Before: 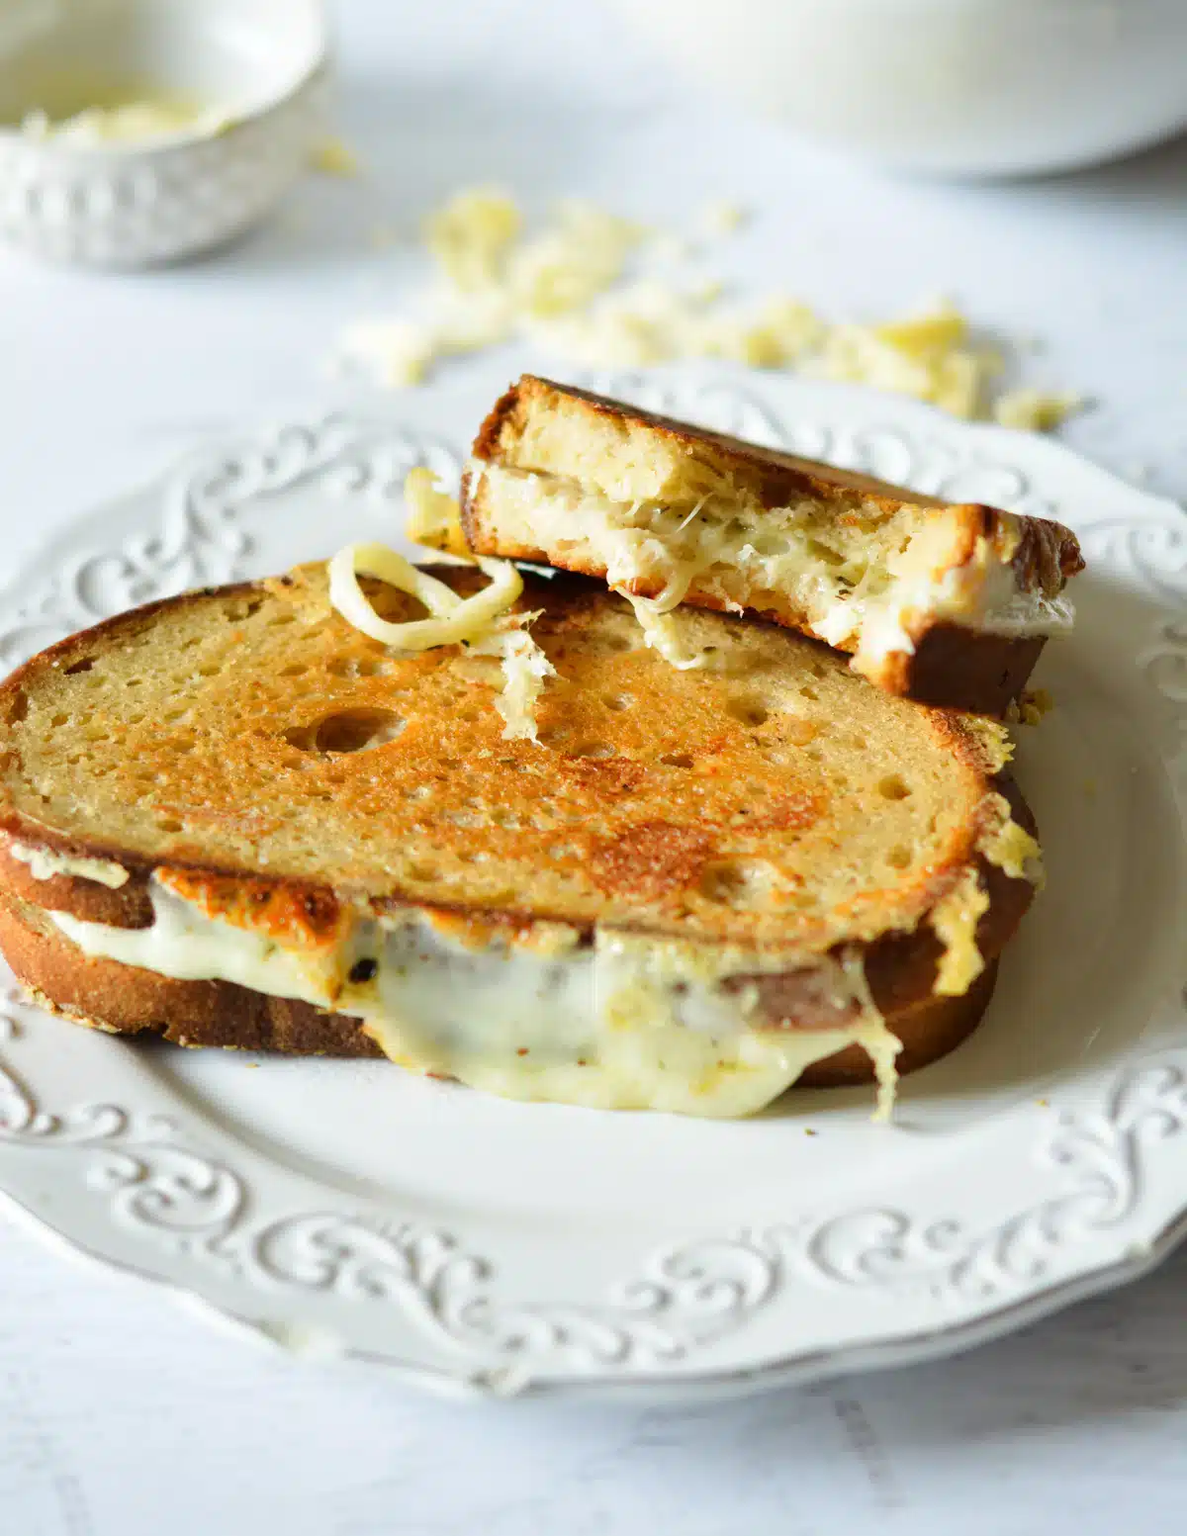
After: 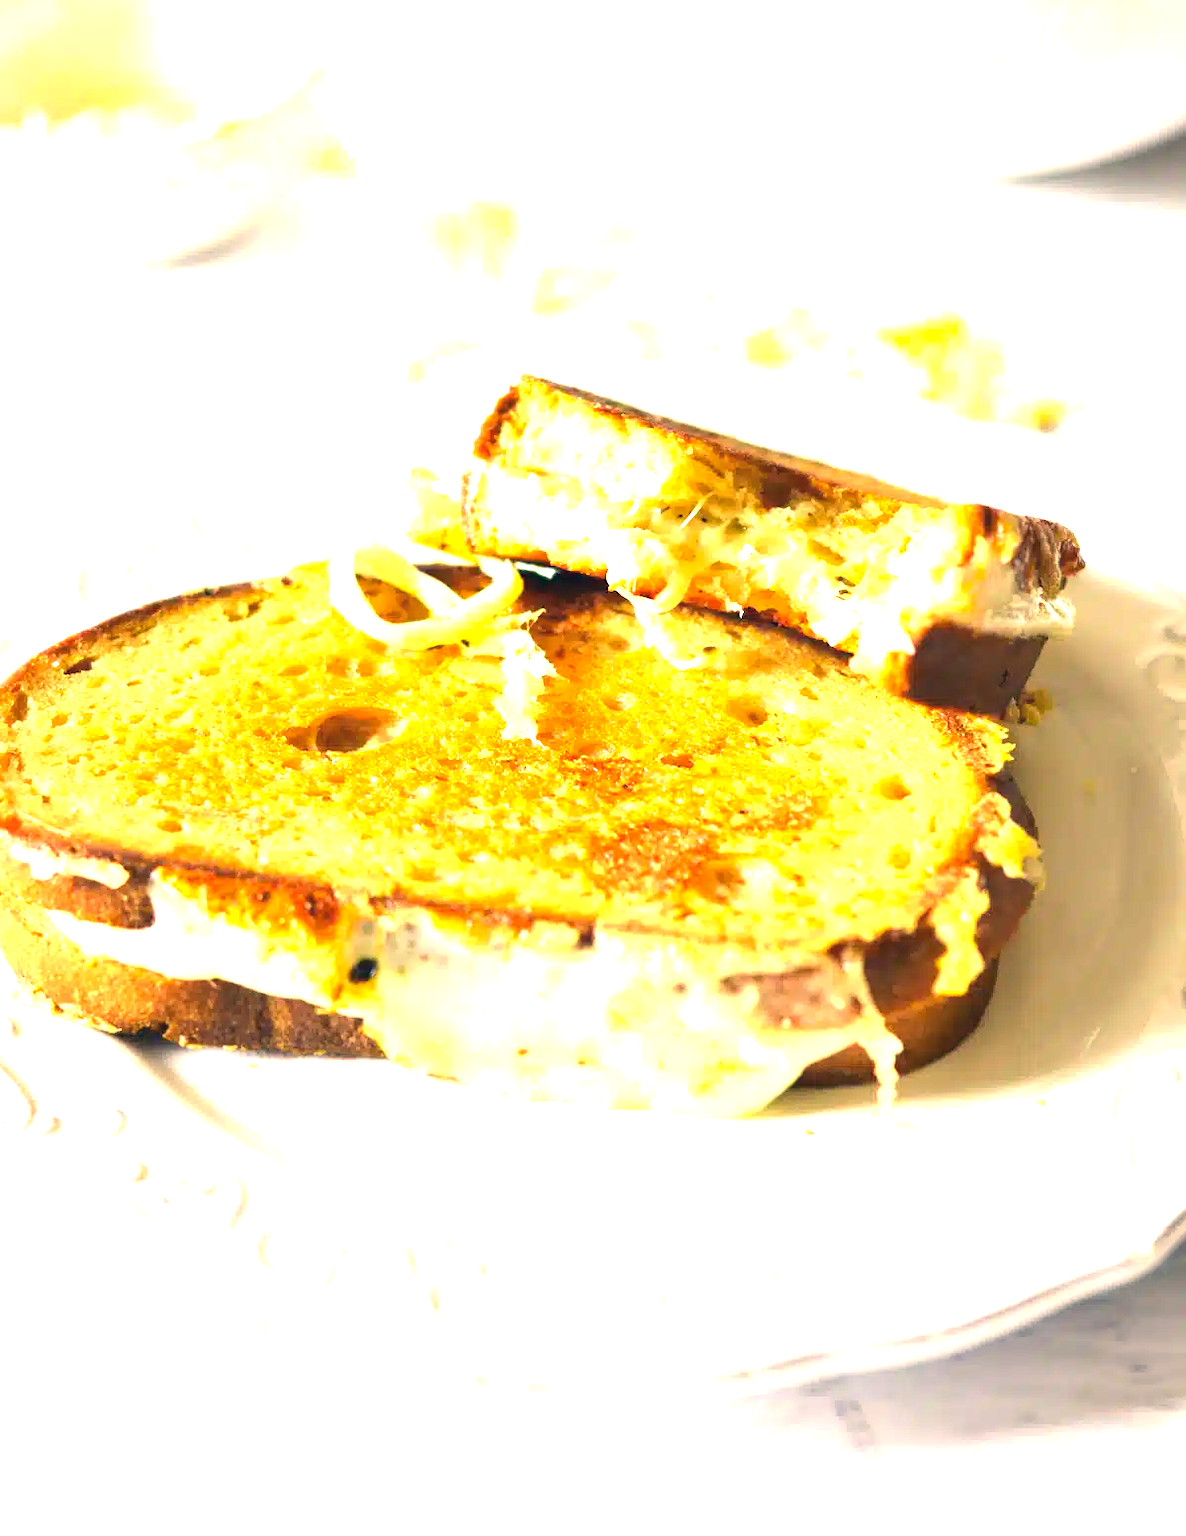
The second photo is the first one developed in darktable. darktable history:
exposure: black level correction 0, exposure 1.741 EV, compensate exposure bias true, compensate highlight preservation false
color correction: highlights a* 10.32, highlights b* 14.66, shadows a* -9.59, shadows b* -15.02
